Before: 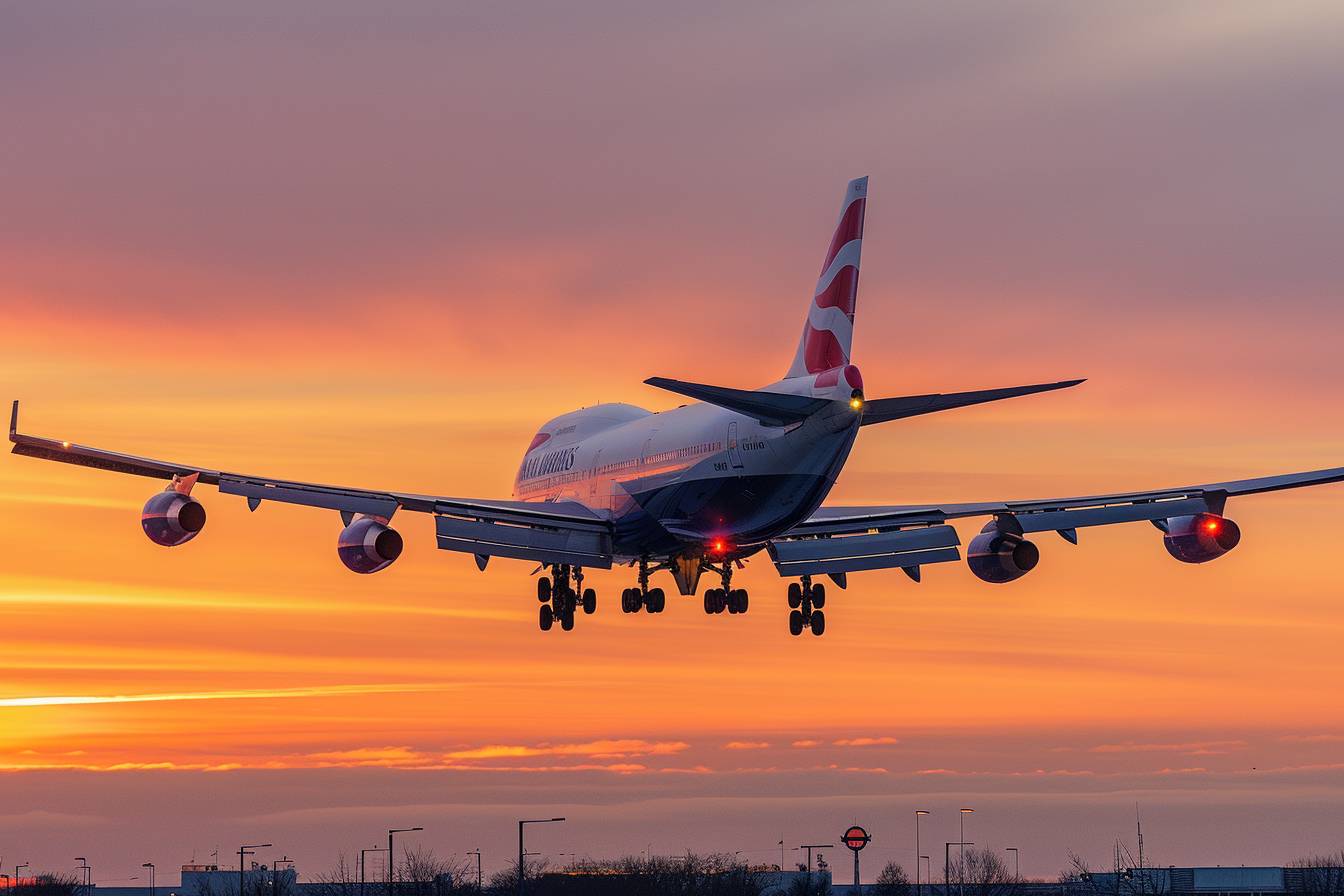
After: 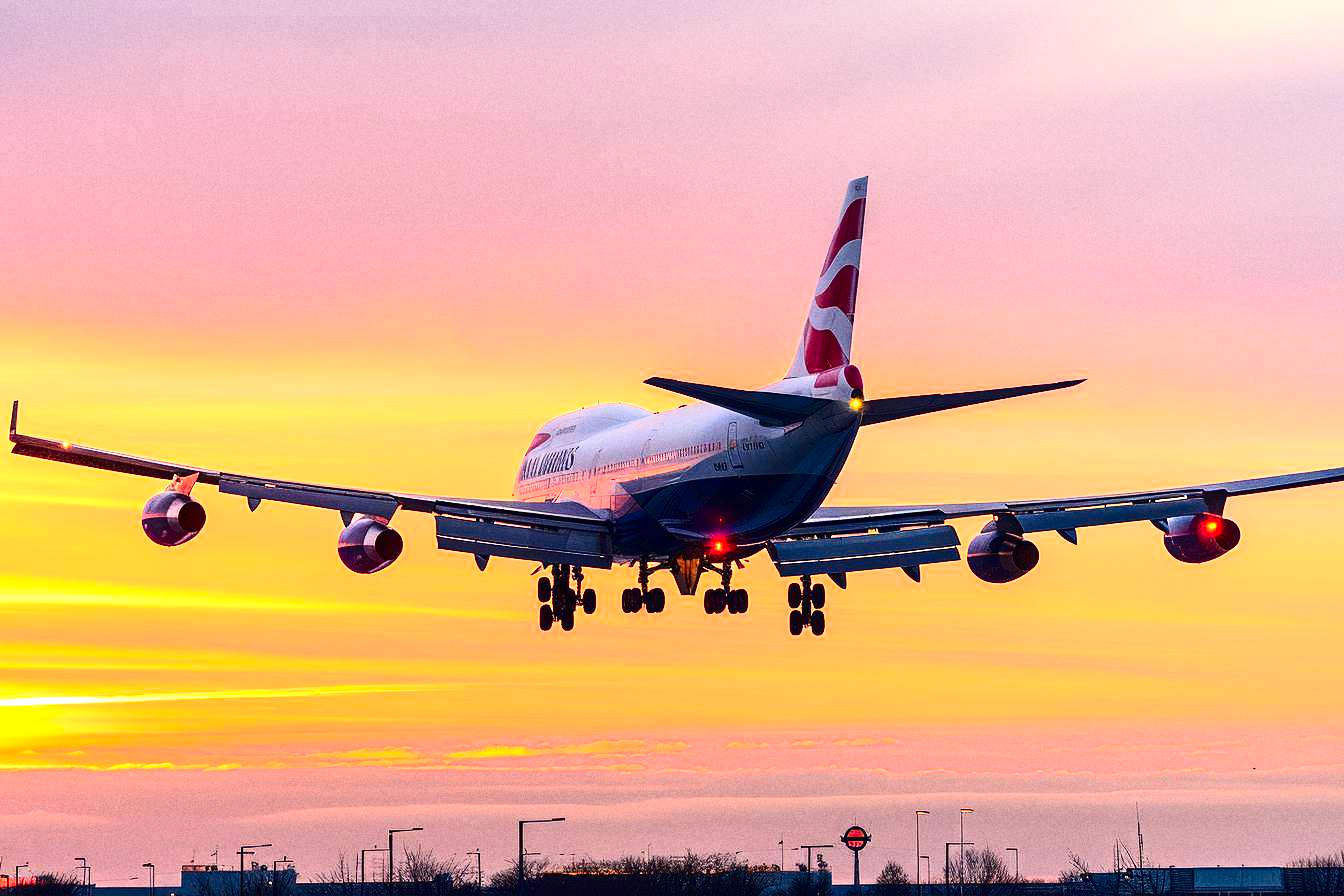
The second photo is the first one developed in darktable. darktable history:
grain: coarseness 0.09 ISO
exposure: black level correction 0, exposure 1.1 EV, compensate exposure bias true, compensate highlight preservation false
contrast brightness saturation: contrast 0.32, brightness -0.08, saturation 0.17
